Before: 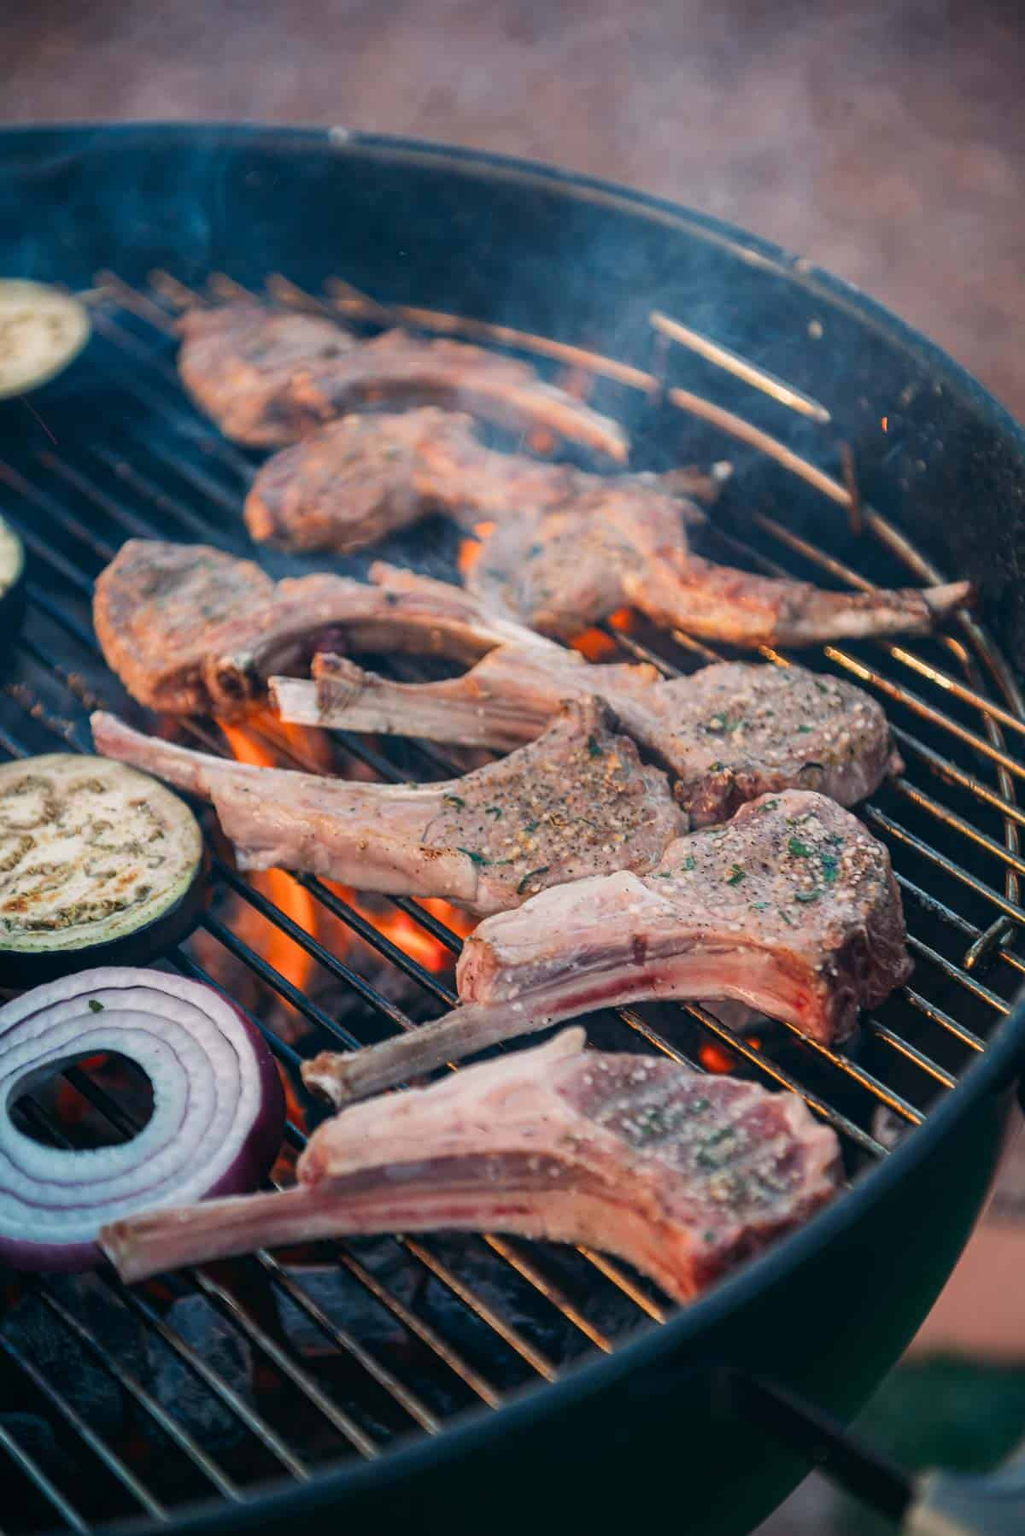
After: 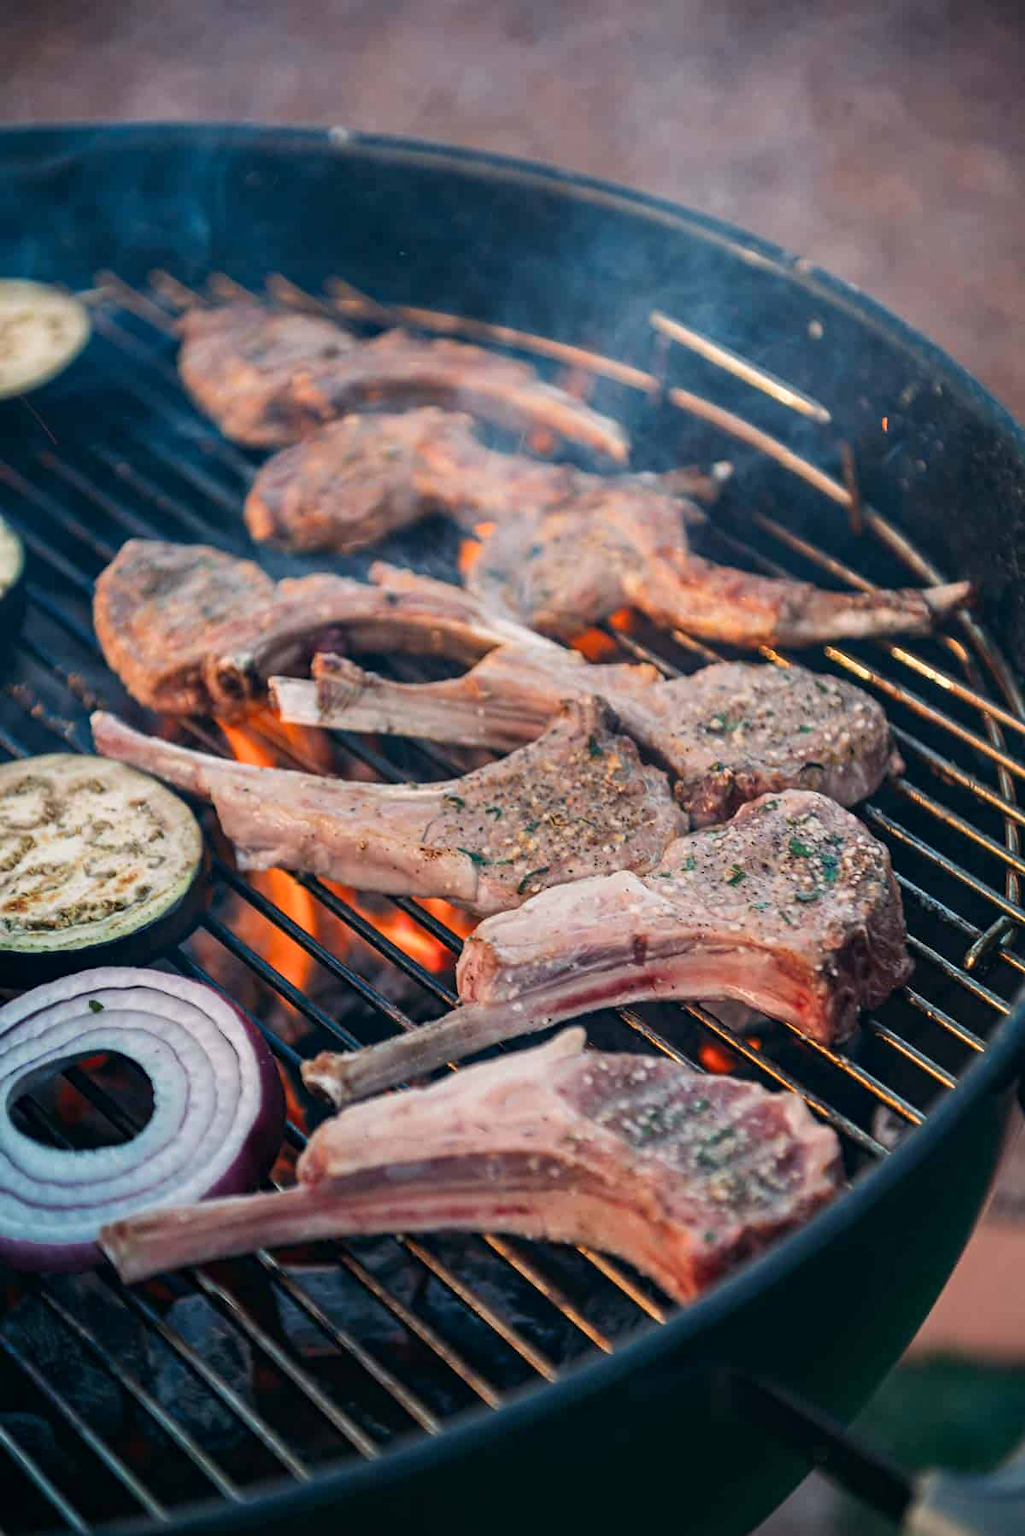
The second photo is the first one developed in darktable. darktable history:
contrast equalizer: y [[0.5, 0.504, 0.515, 0.527, 0.535, 0.534], [0.5 ×6], [0.491, 0.387, 0.179, 0.068, 0.068, 0.068], [0 ×5, 0.023], [0 ×6]]
